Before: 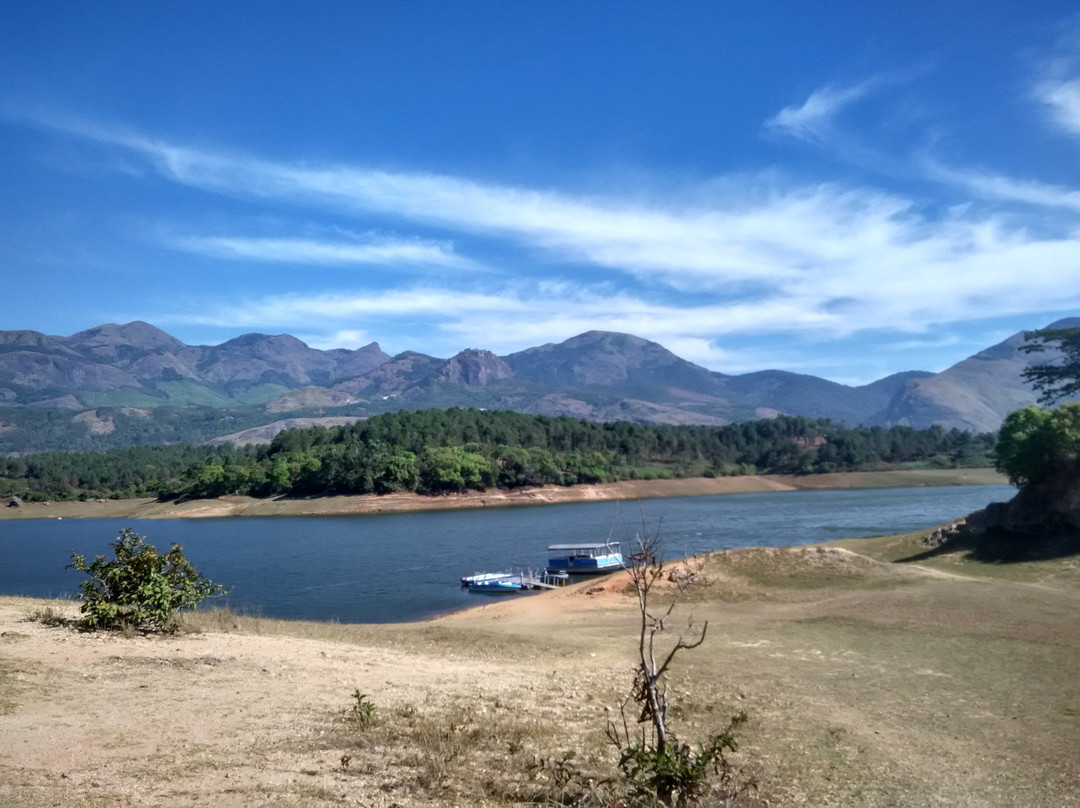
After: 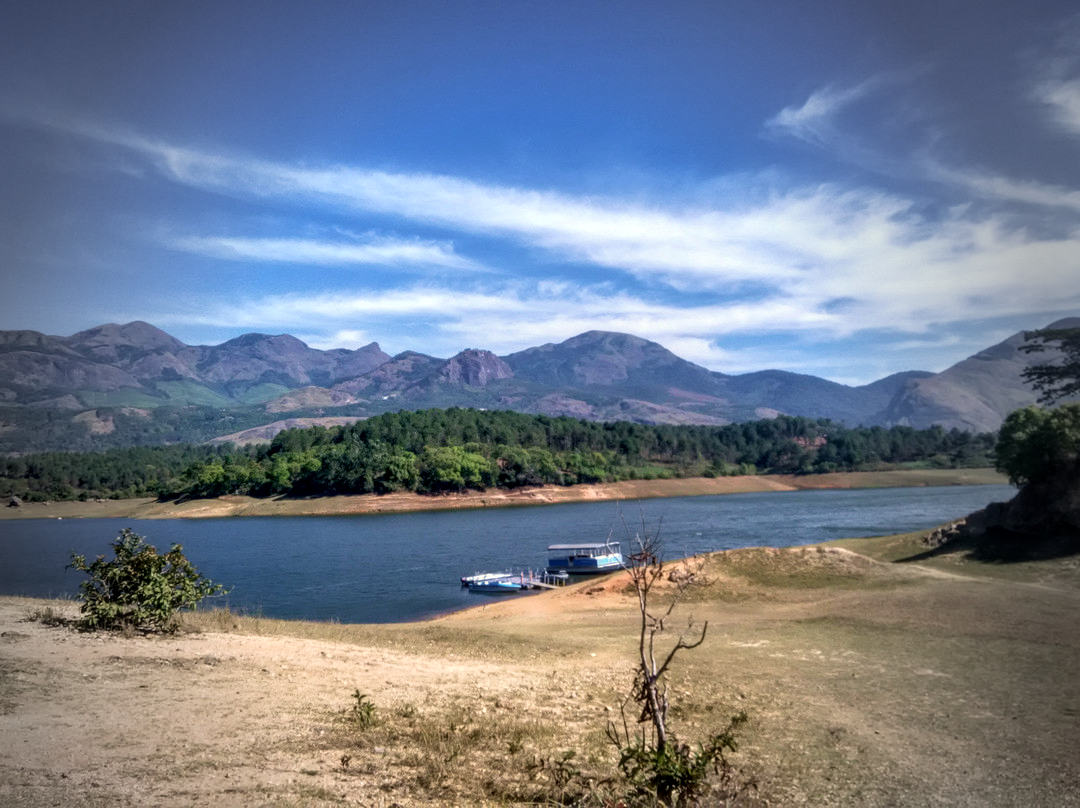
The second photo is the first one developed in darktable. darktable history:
local contrast: on, module defaults
vignetting: fall-off start 64.63%, center (-0.034, 0.148), width/height ratio 0.881
color correction: highlights a* 3.84, highlights b* 5.07
velvia: on, module defaults
